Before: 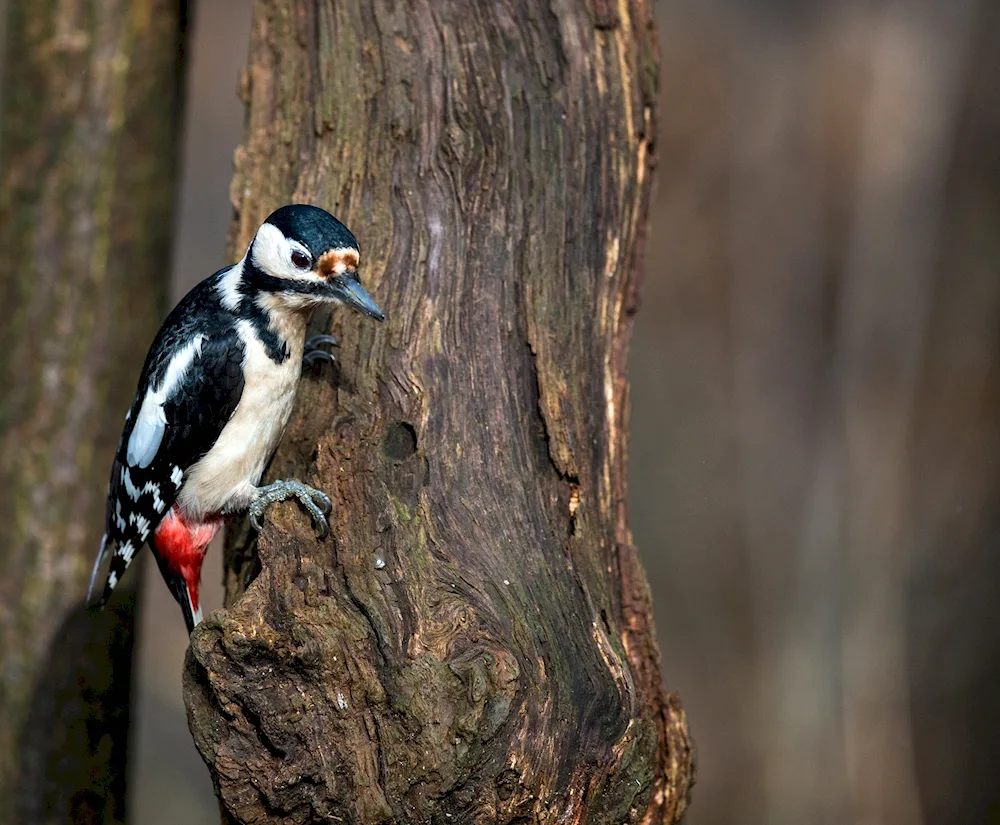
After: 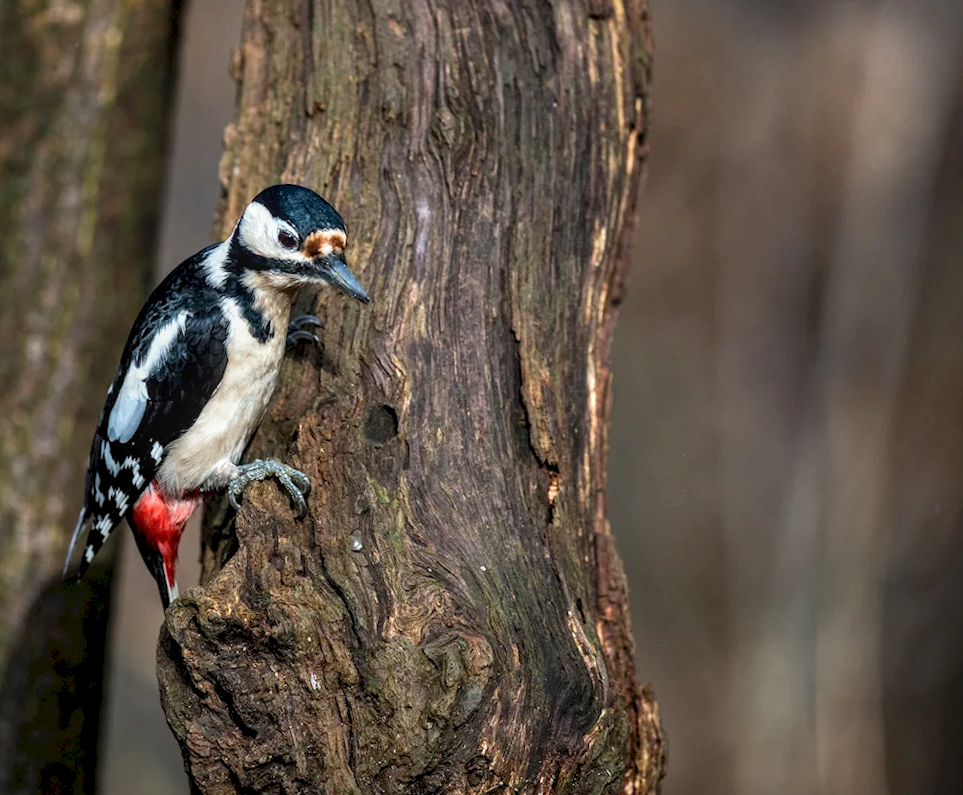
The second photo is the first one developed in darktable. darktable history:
local contrast: on, module defaults
crop and rotate: angle -1.79°
